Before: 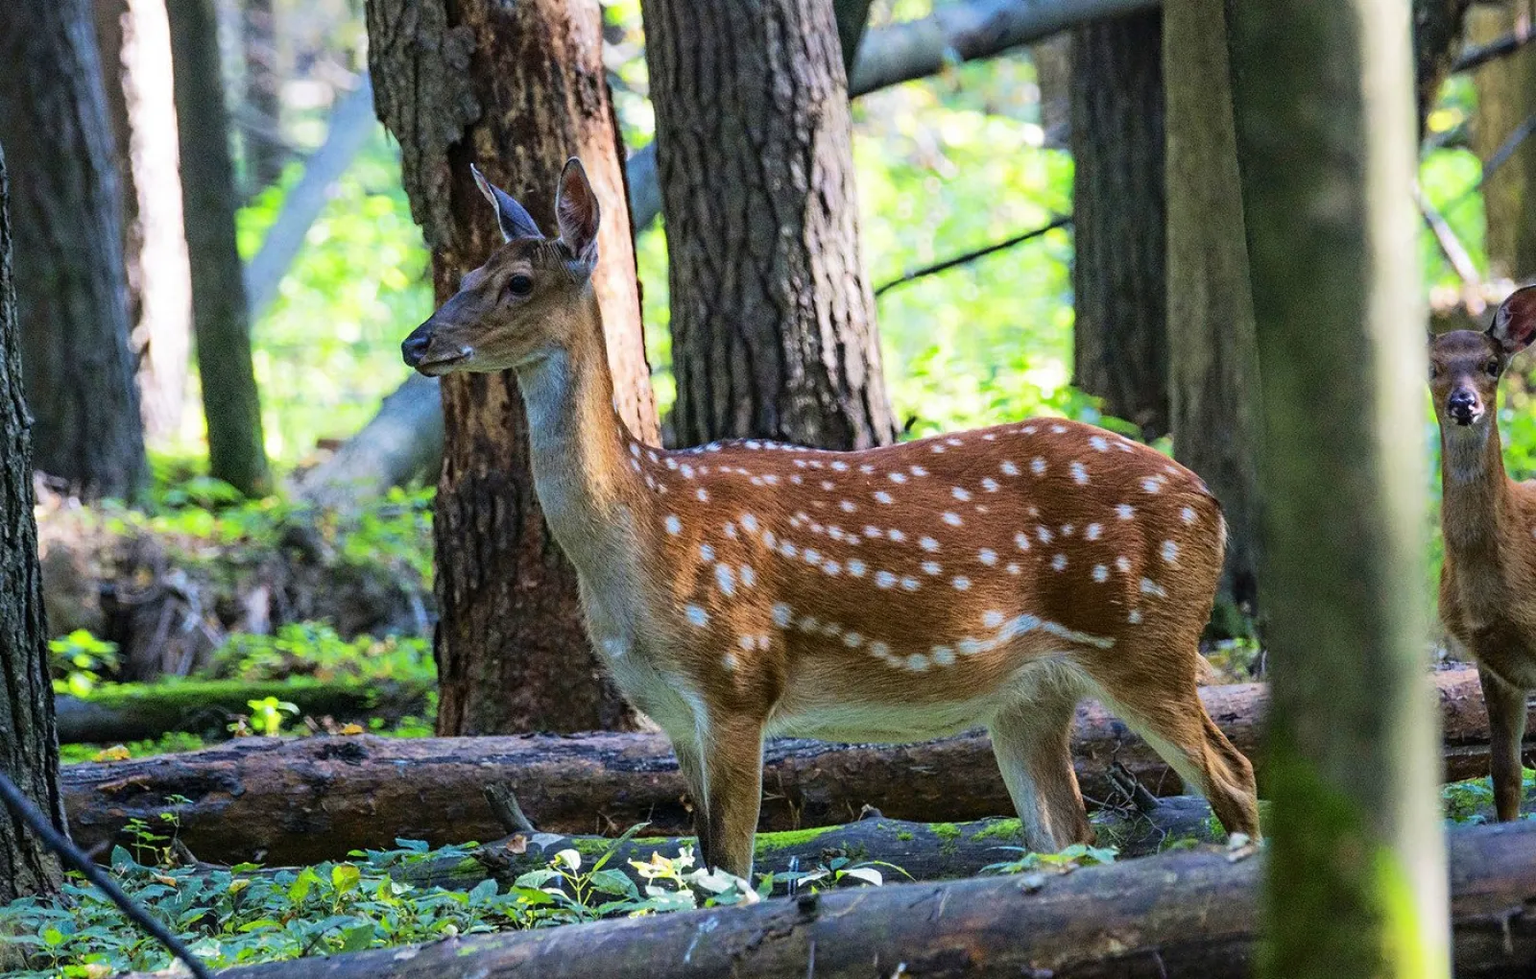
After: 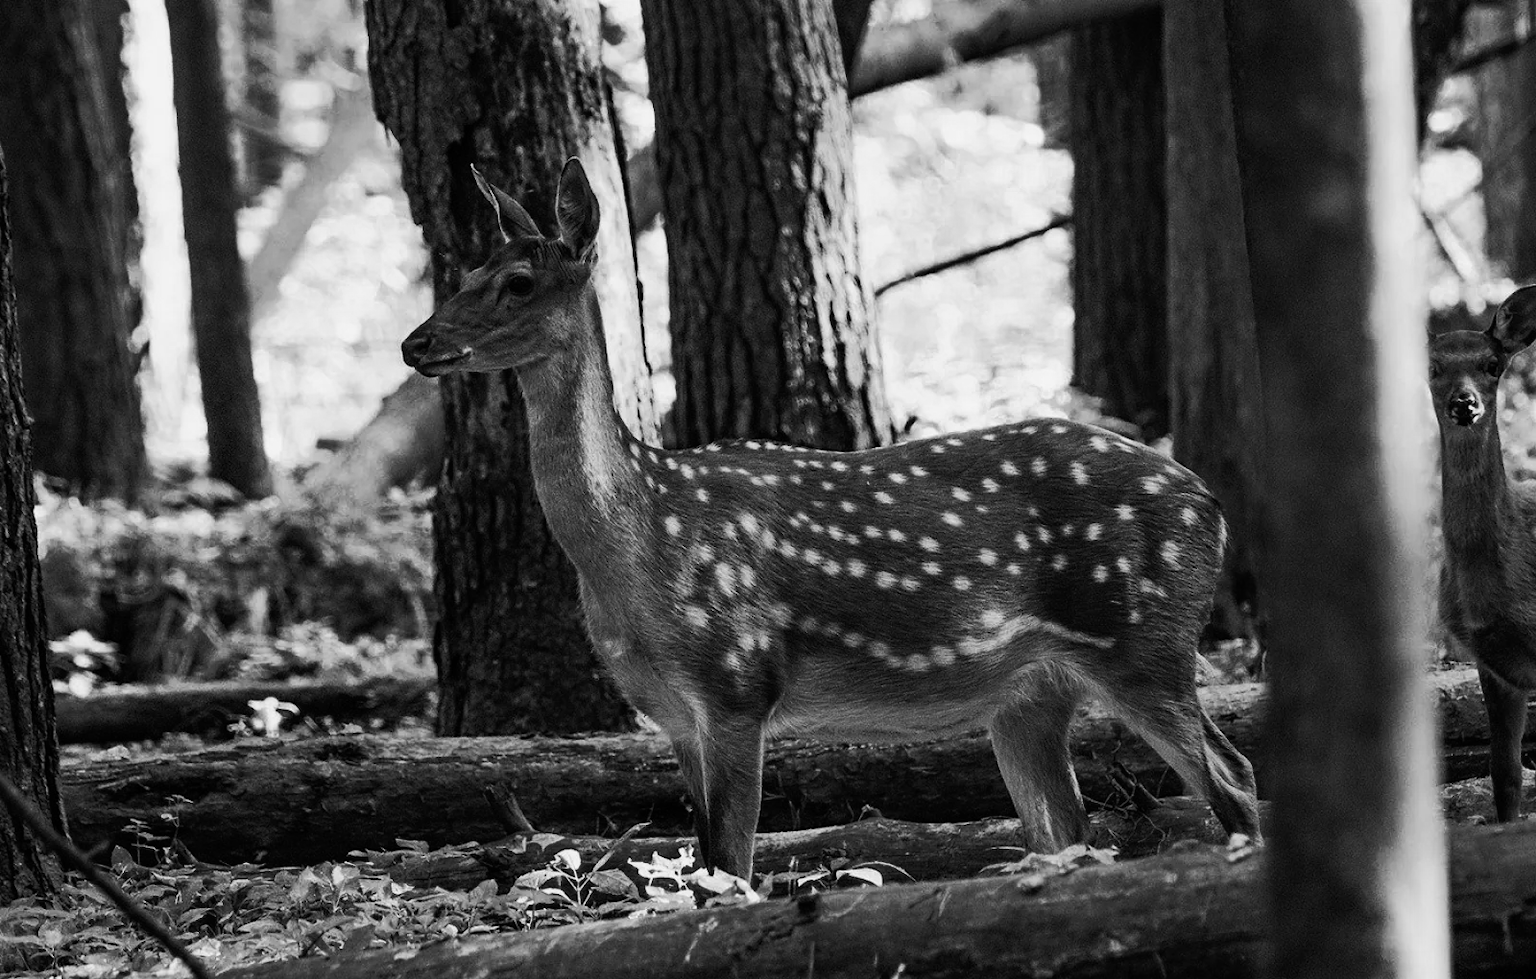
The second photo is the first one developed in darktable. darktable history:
color balance rgb: perceptual saturation grading › highlights -31.88%, perceptual saturation grading › mid-tones 5.8%, perceptual saturation grading › shadows 18.12%, perceptual brilliance grading › highlights 3.62%, perceptual brilliance grading › mid-tones -18.12%, perceptual brilliance grading › shadows -41.3%
white balance: red 0.924, blue 1.095
monochrome: a 32, b 64, size 2.3
tone curve: curves: ch0 [(0, 0) (0.087, 0.054) (0.281, 0.245) (0.532, 0.514) (0.835, 0.818) (0.994, 0.955)]; ch1 [(0, 0) (0.27, 0.195) (0.406, 0.435) (0.452, 0.474) (0.495, 0.5) (0.514, 0.508) (0.537, 0.556) (0.654, 0.689) (1, 1)]; ch2 [(0, 0) (0.269, 0.299) (0.459, 0.441) (0.498, 0.499) (0.523, 0.52) (0.551, 0.549) (0.633, 0.625) (0.659, 0.681) (0.718, 0.764) (1, 1)], color space Lab, independent channels, preserve colors none
